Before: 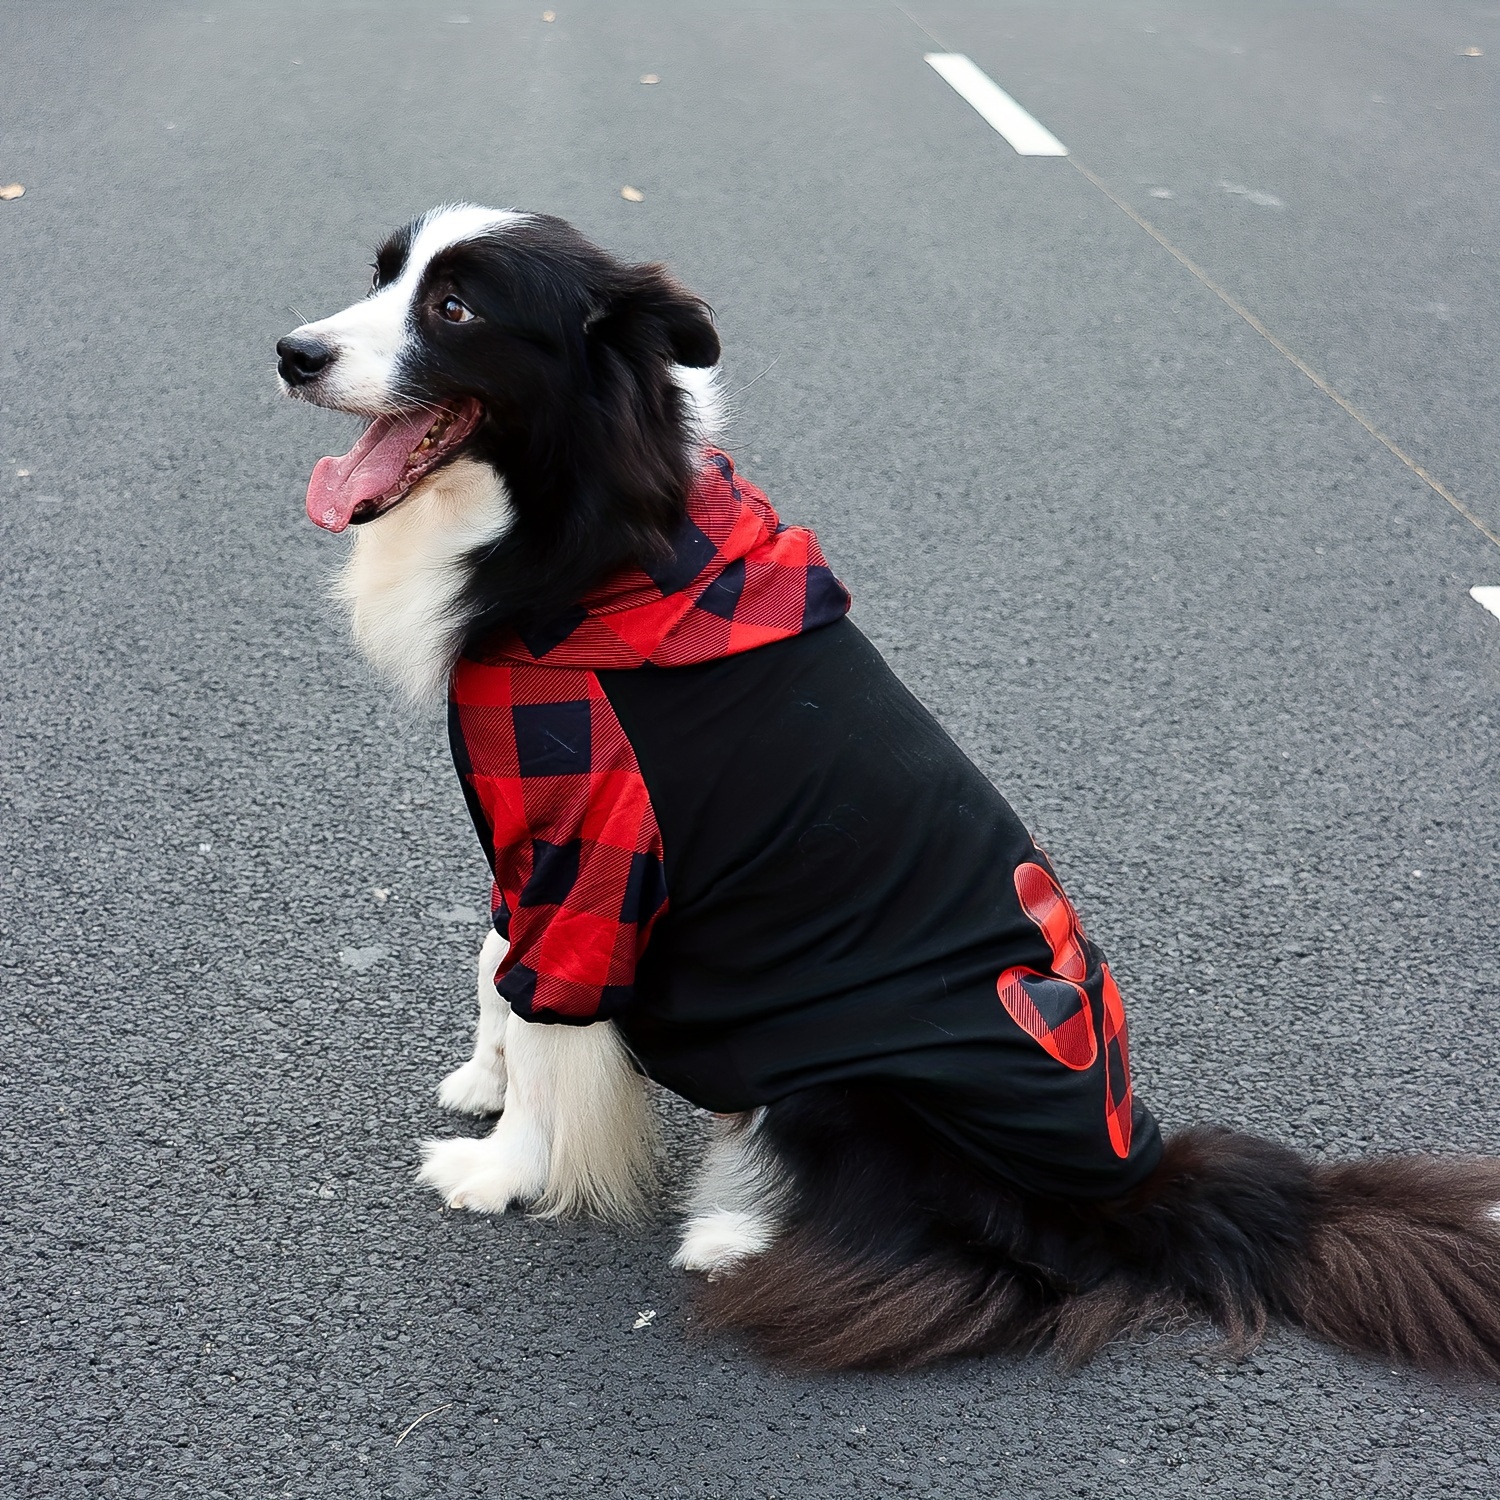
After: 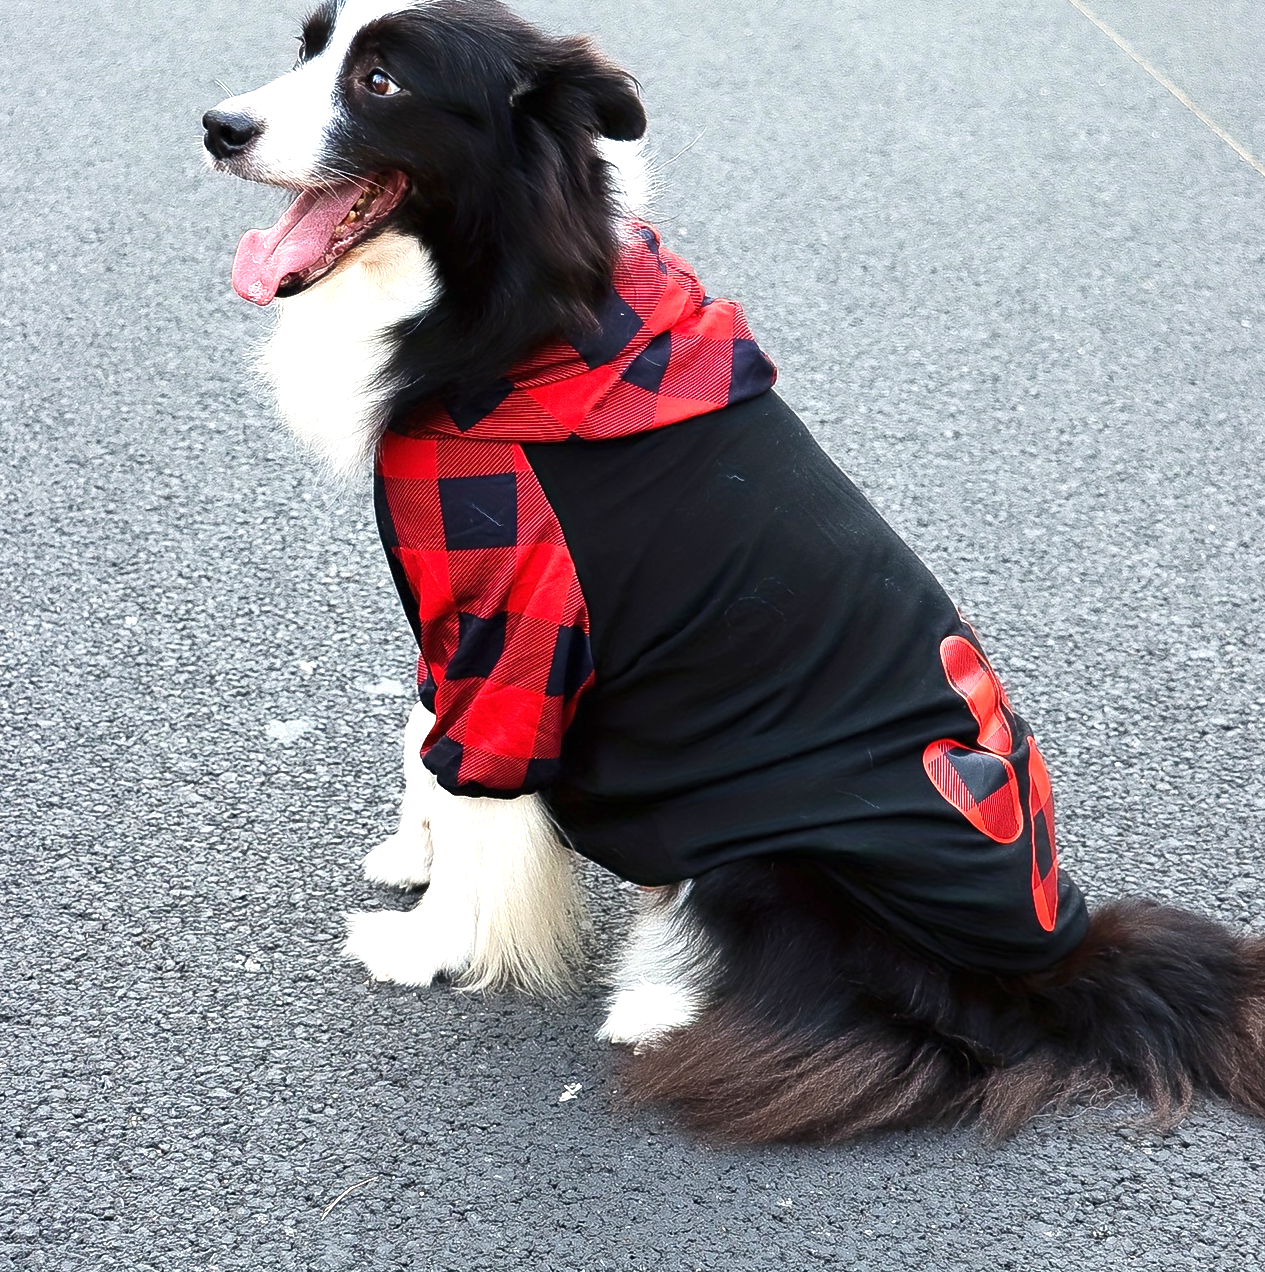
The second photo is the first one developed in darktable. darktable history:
exposure: black level correction 0, exposure 1 EV, compensate highlight preservation false
crop and rotate: left 4.949%, top 15.138%, right 10.686%
